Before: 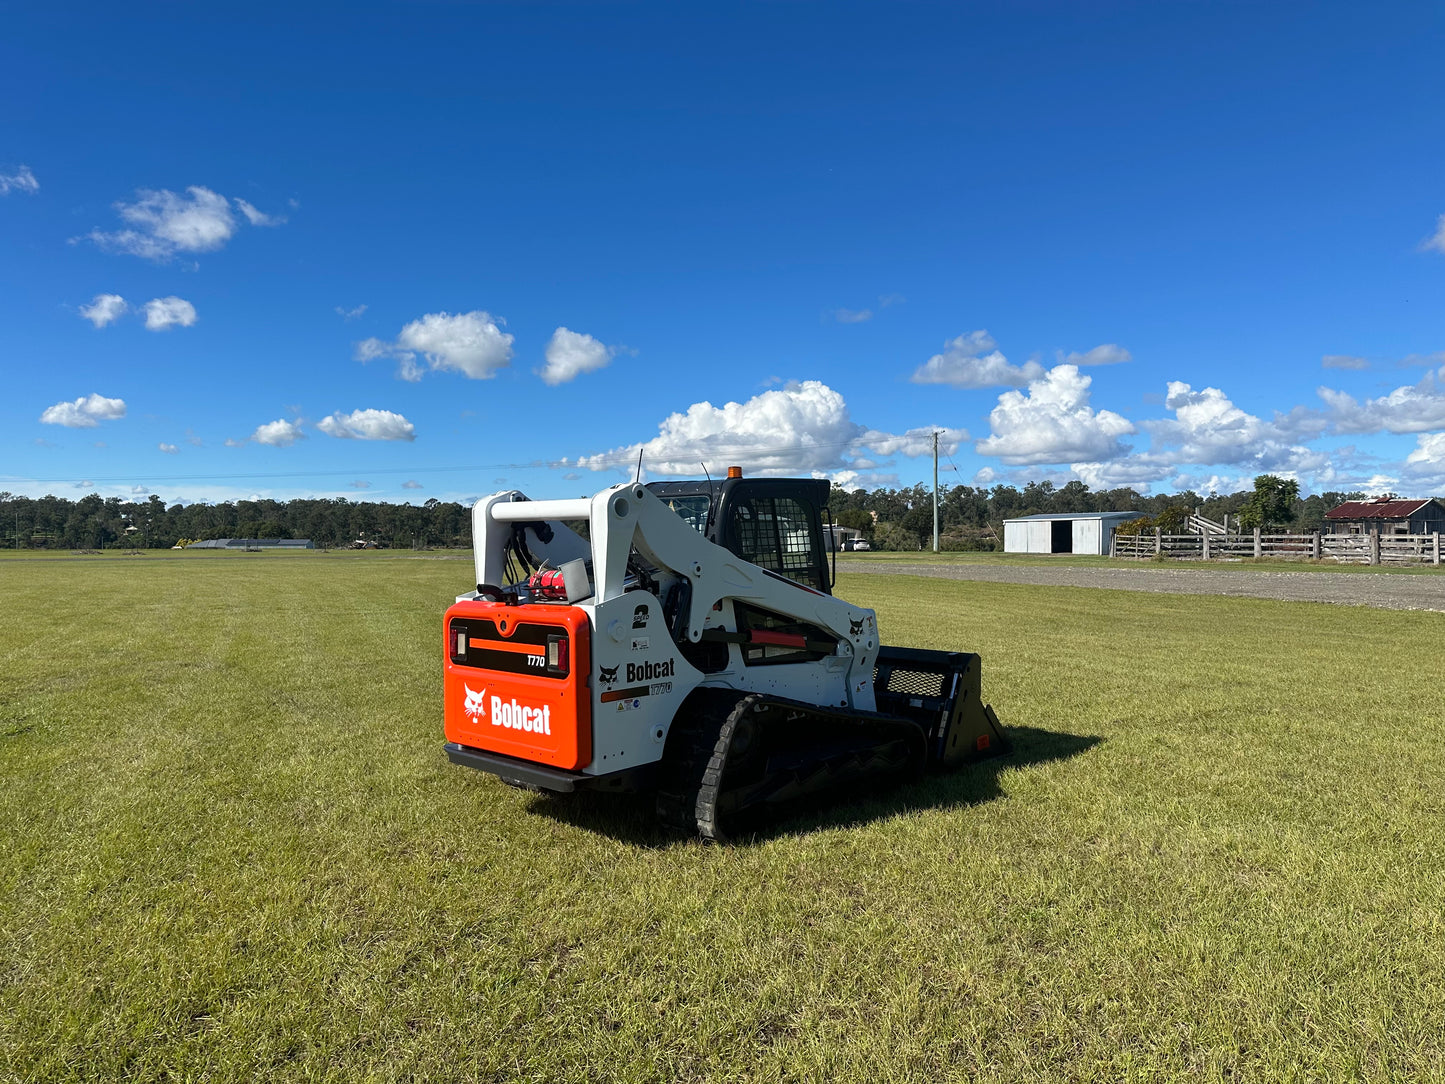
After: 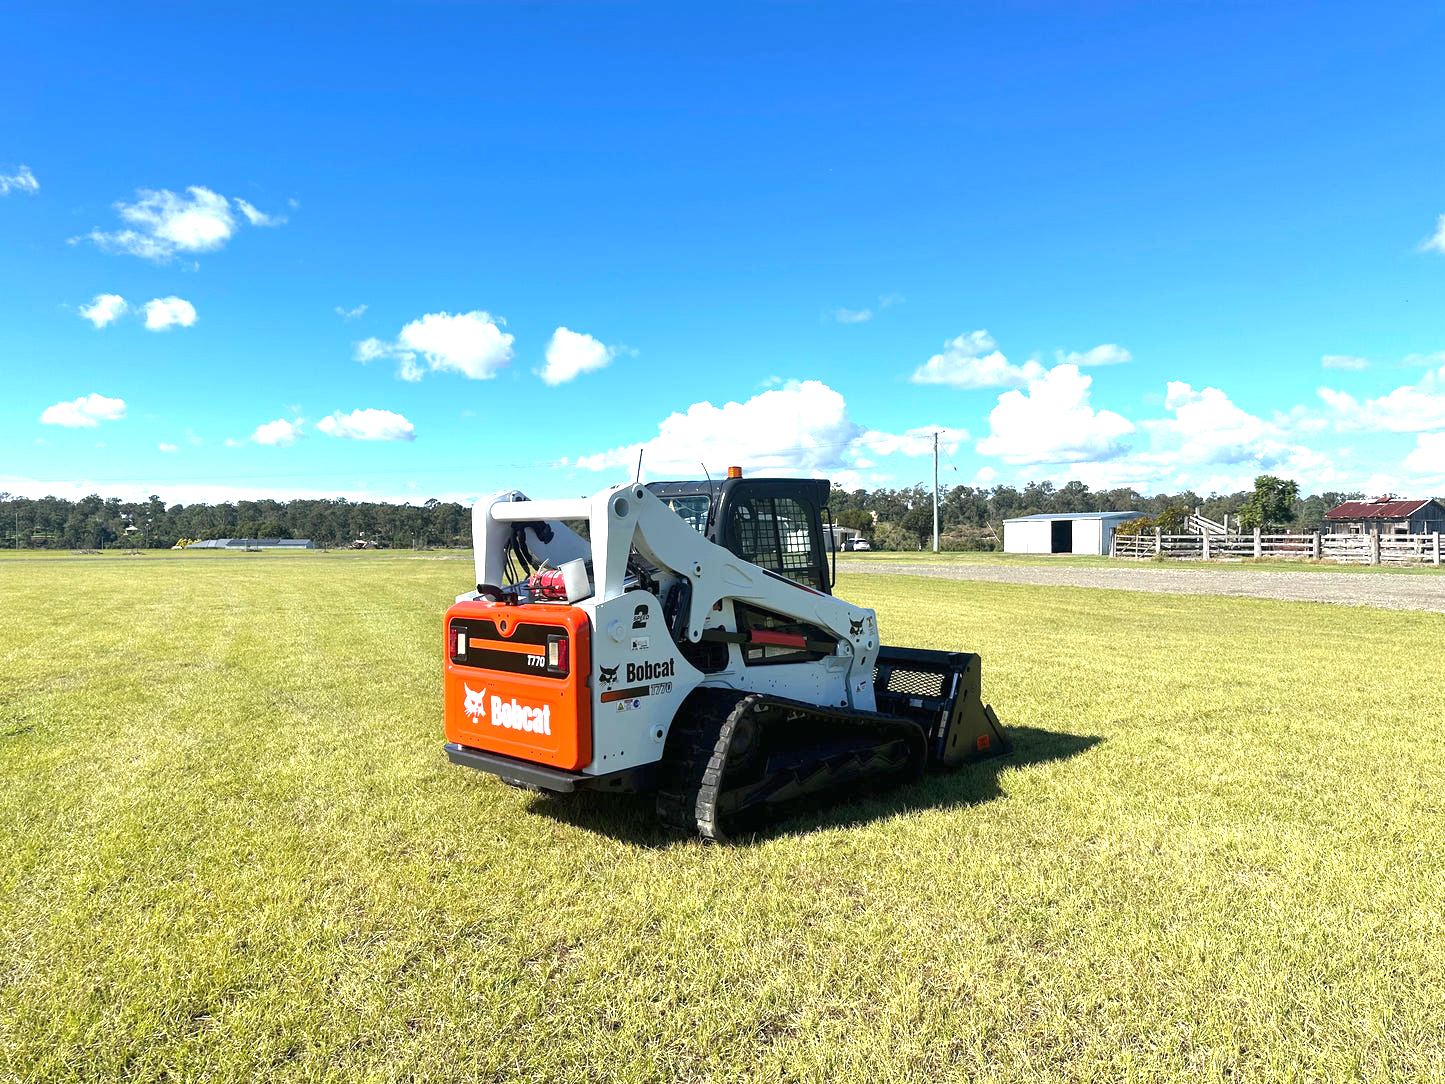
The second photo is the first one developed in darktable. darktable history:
exposure: black level correction 0, exposure 1.362 EV, compensate highlight preservation false
